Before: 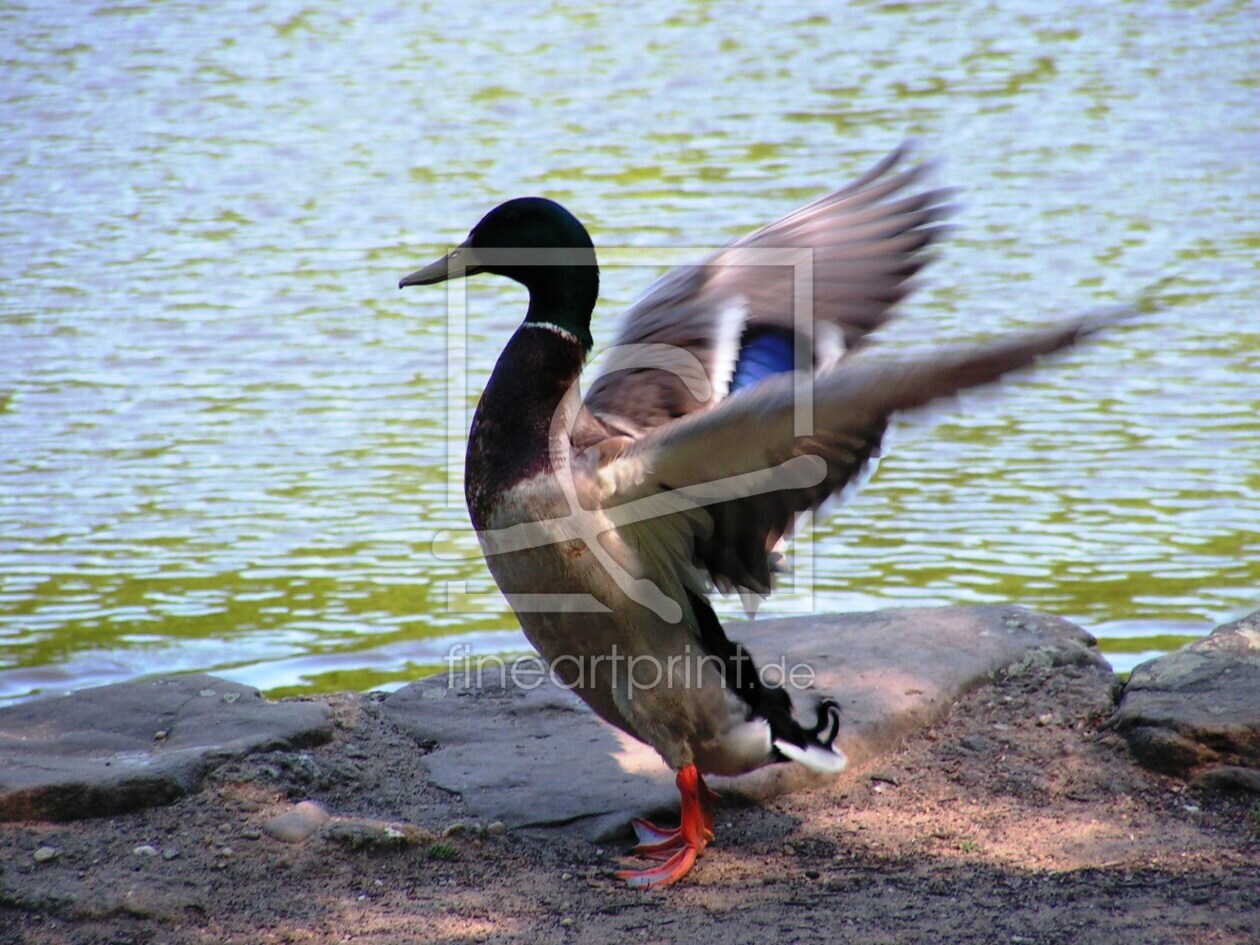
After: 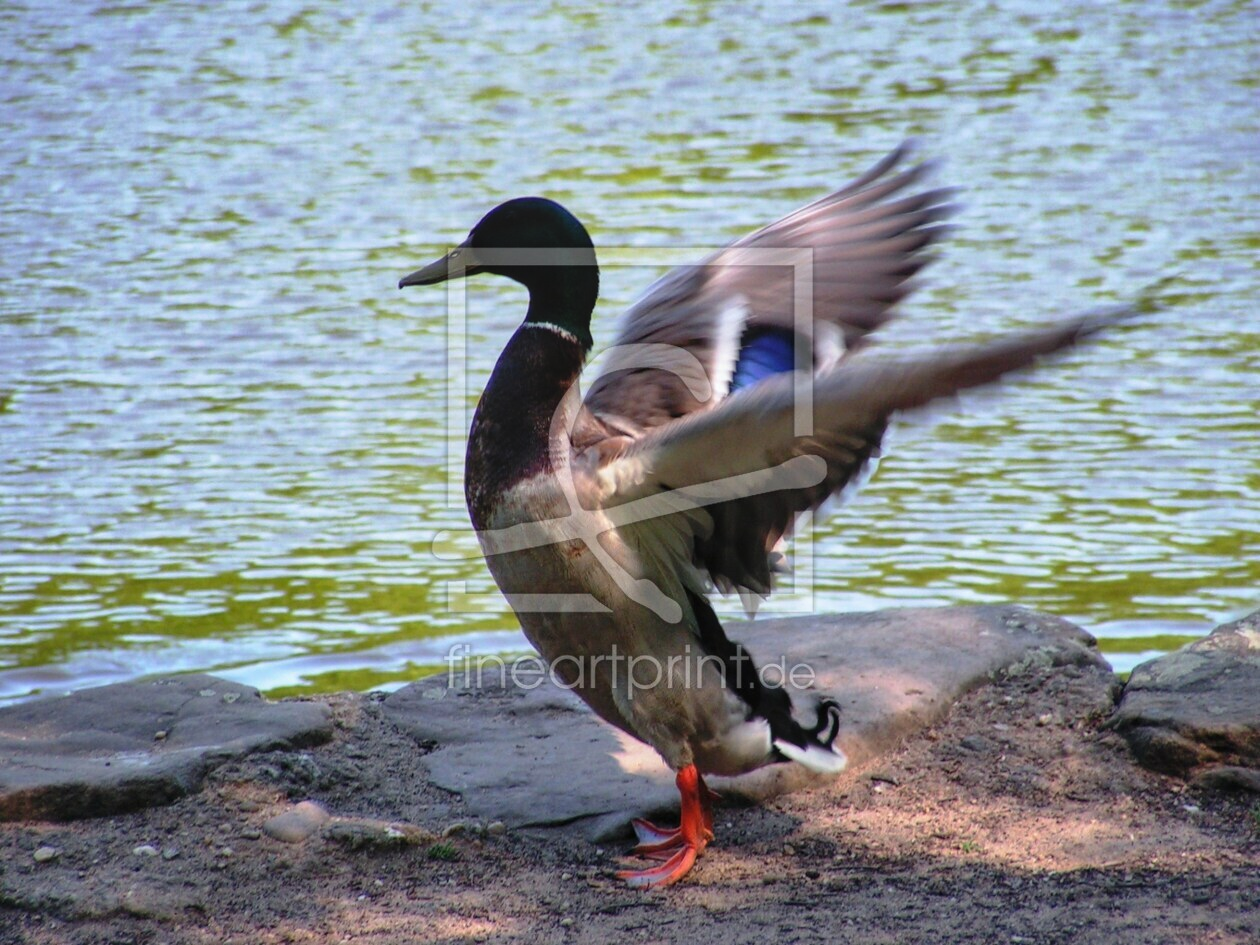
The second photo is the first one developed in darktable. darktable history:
shadows and highlights: low approximation 0.01, soften with gaussian
local contrast: detail 110%
